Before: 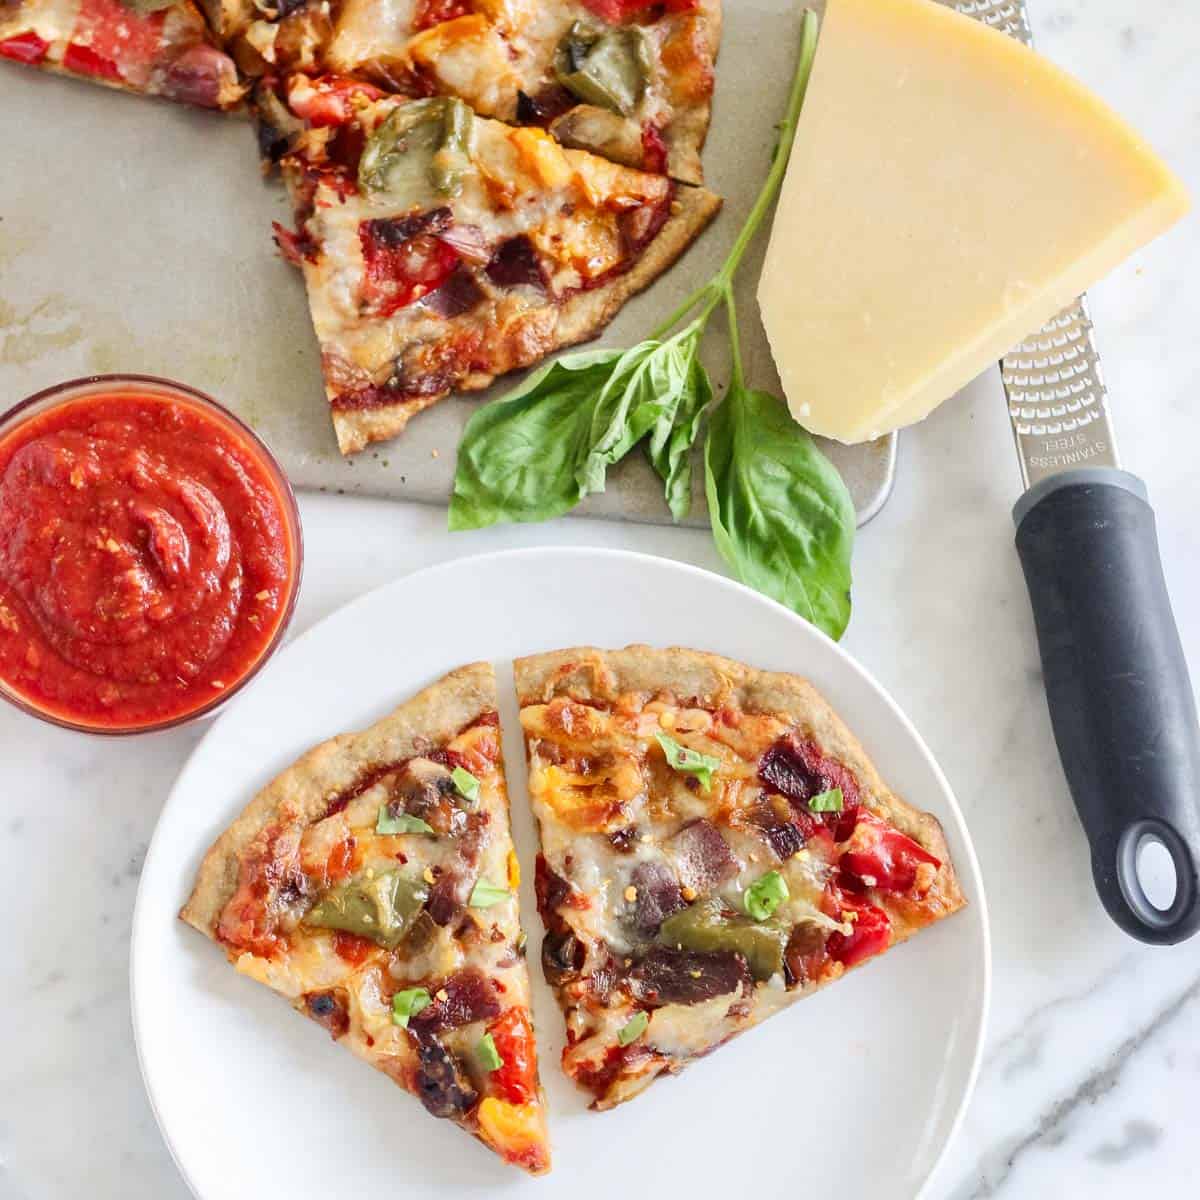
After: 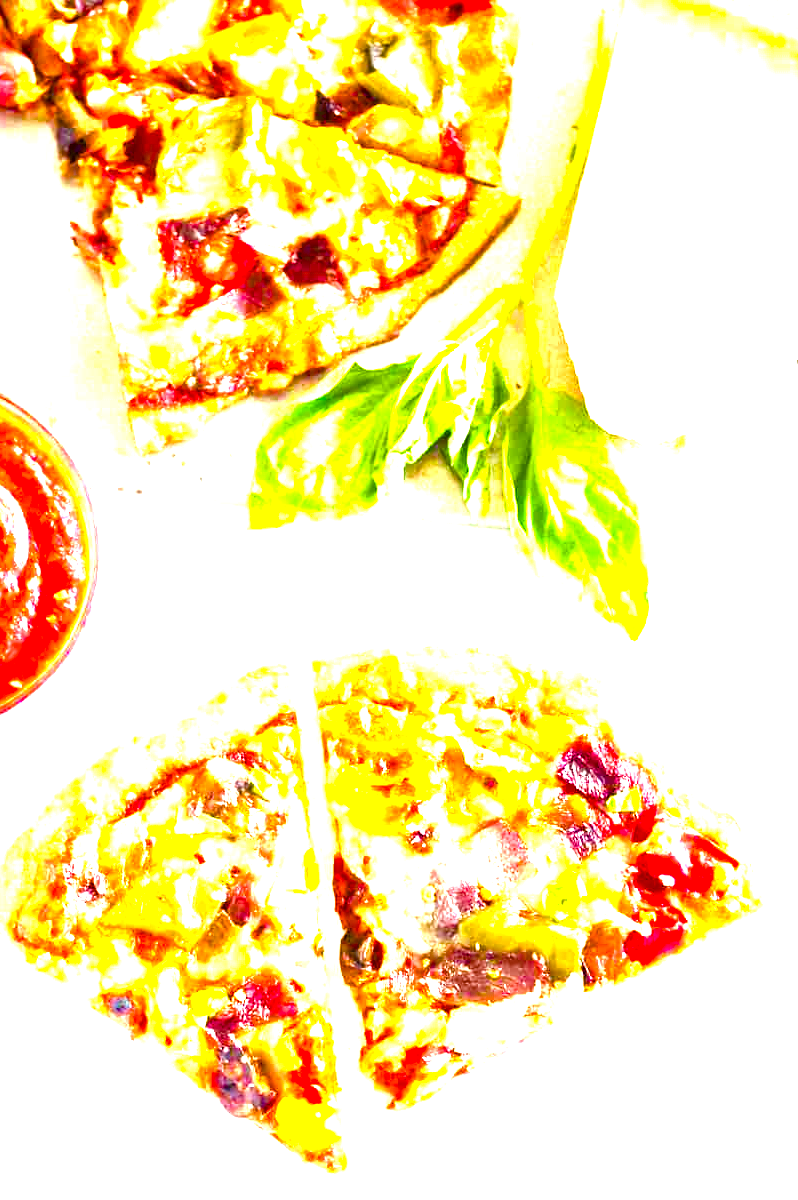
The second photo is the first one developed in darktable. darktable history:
crop: left 16.899%, right 16.556%
color balance rgb: linear chroma grading › global chroma 25%, perceptual saturation grading › global saturation 45%, perceptual saturation grading › highlights -50%, perceptual saturation grading › shadows 30%, perceptual brilliance grading › global brilliance 18%, global vibrance 40%
exposure: black level correction 0, exposure 2.088 EV, compensate exposure bias true, compensate highlight preservation false
